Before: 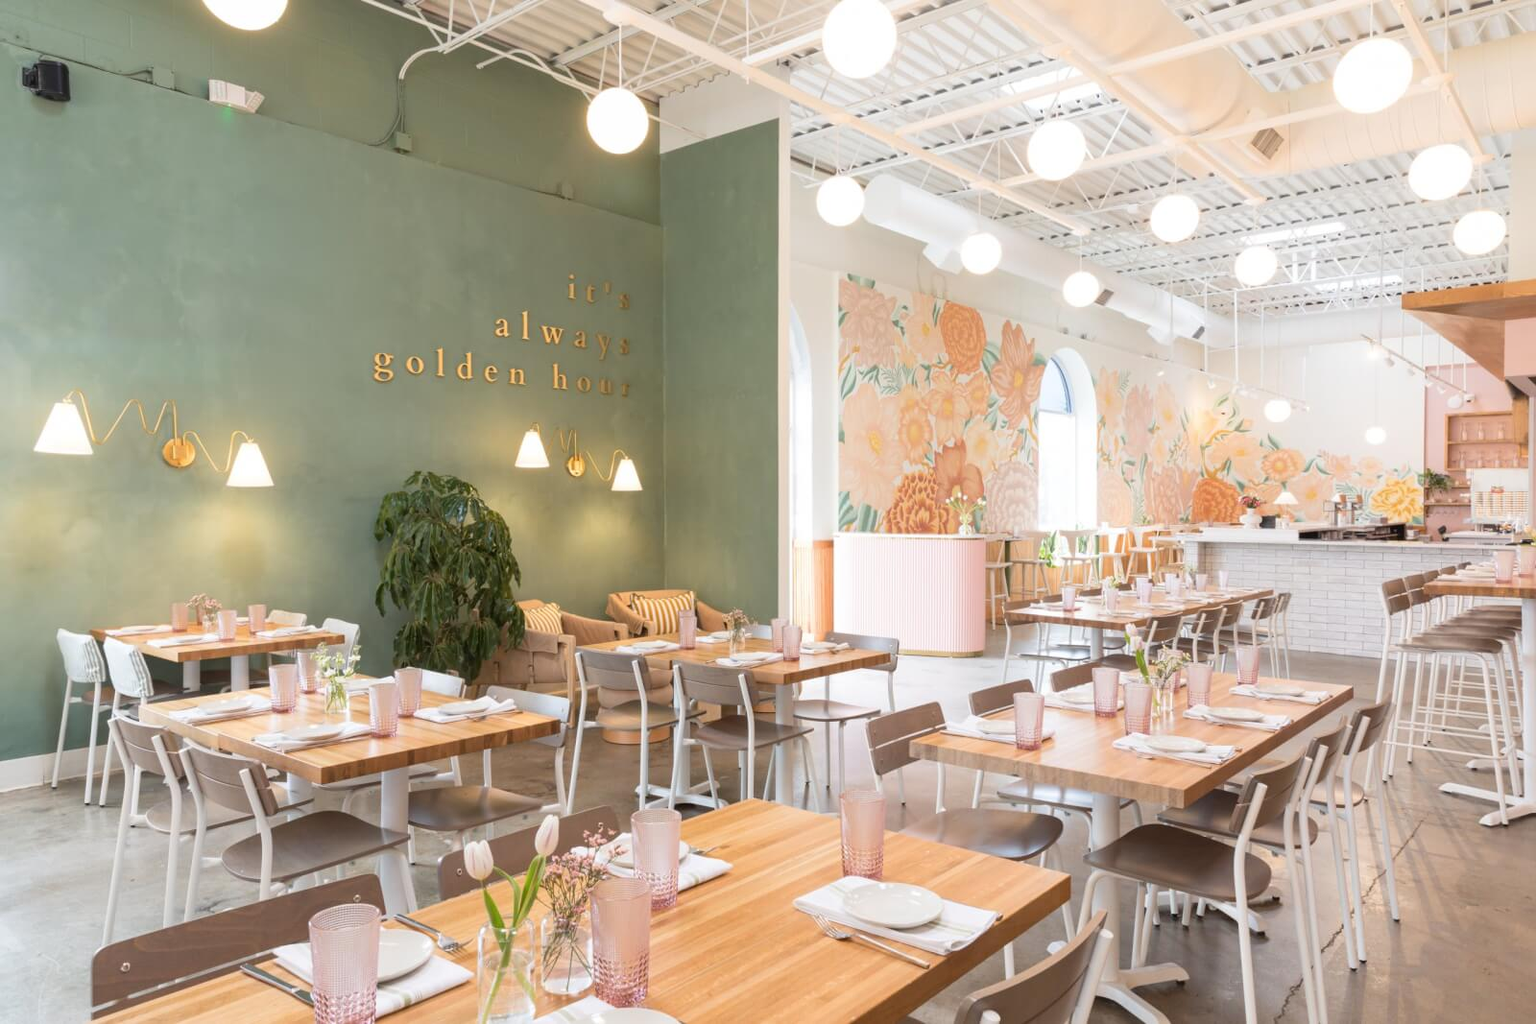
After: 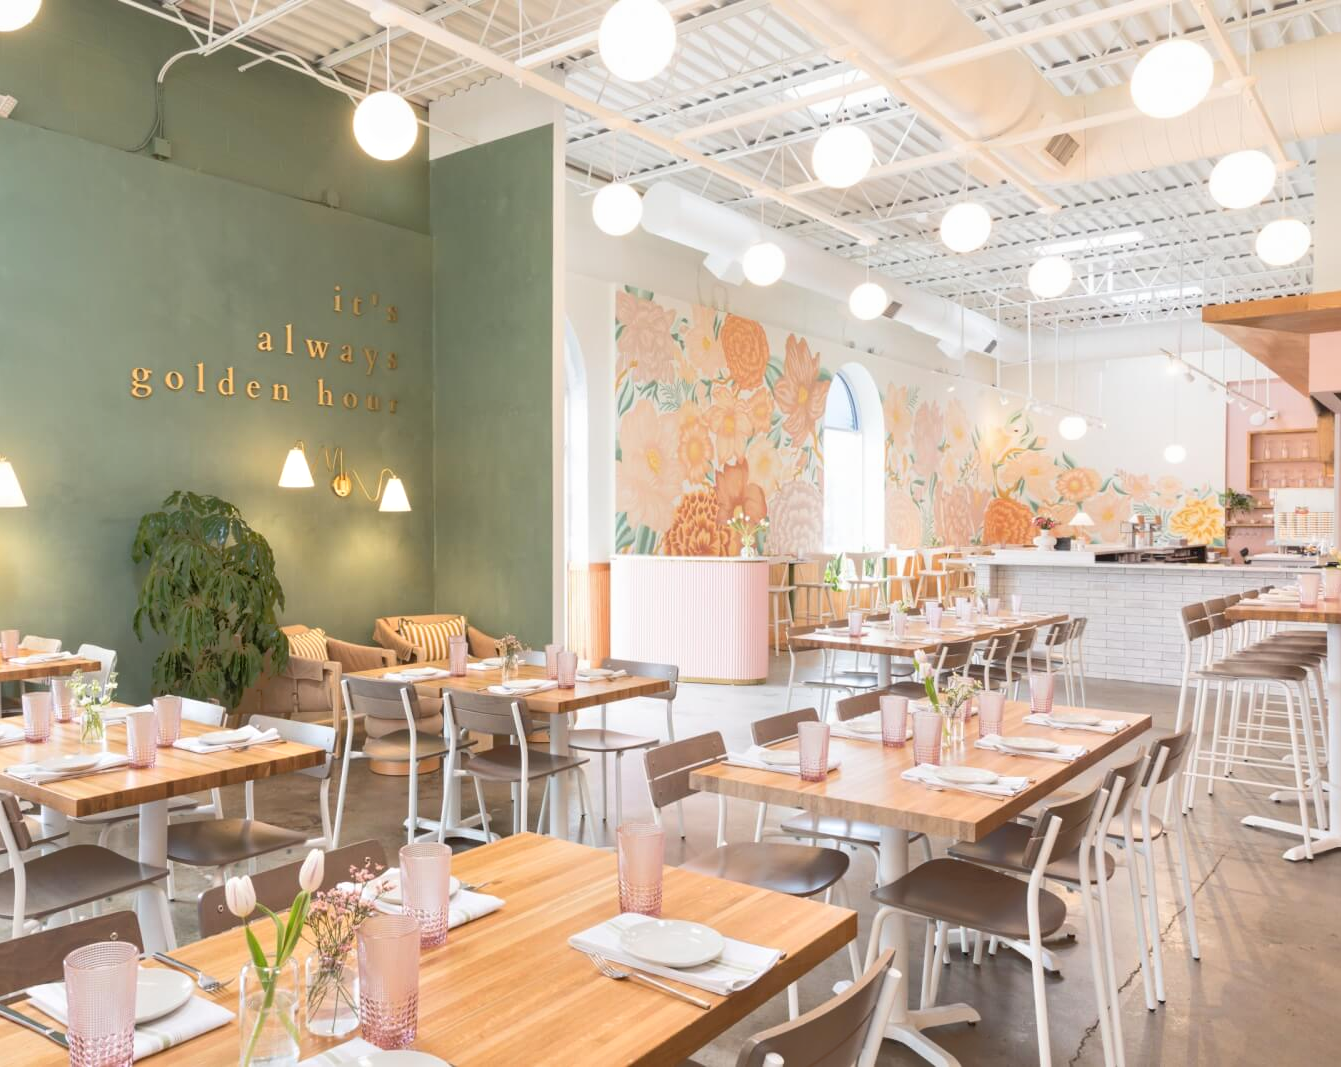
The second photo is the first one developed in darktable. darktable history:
crop: left 16.145%
tone equalizer: -8 EV -0.528 EV, -7 EV -0.319 EV, -6 EV -0.083 EV, -5 EV 0.413 EV, -4 EV 0.985 EV, -3 EV 0.791 EV, -2 EV -0.01 EV, -1 EV 0.14 EV, +0 EV -0.012 EV, smoothing 1
